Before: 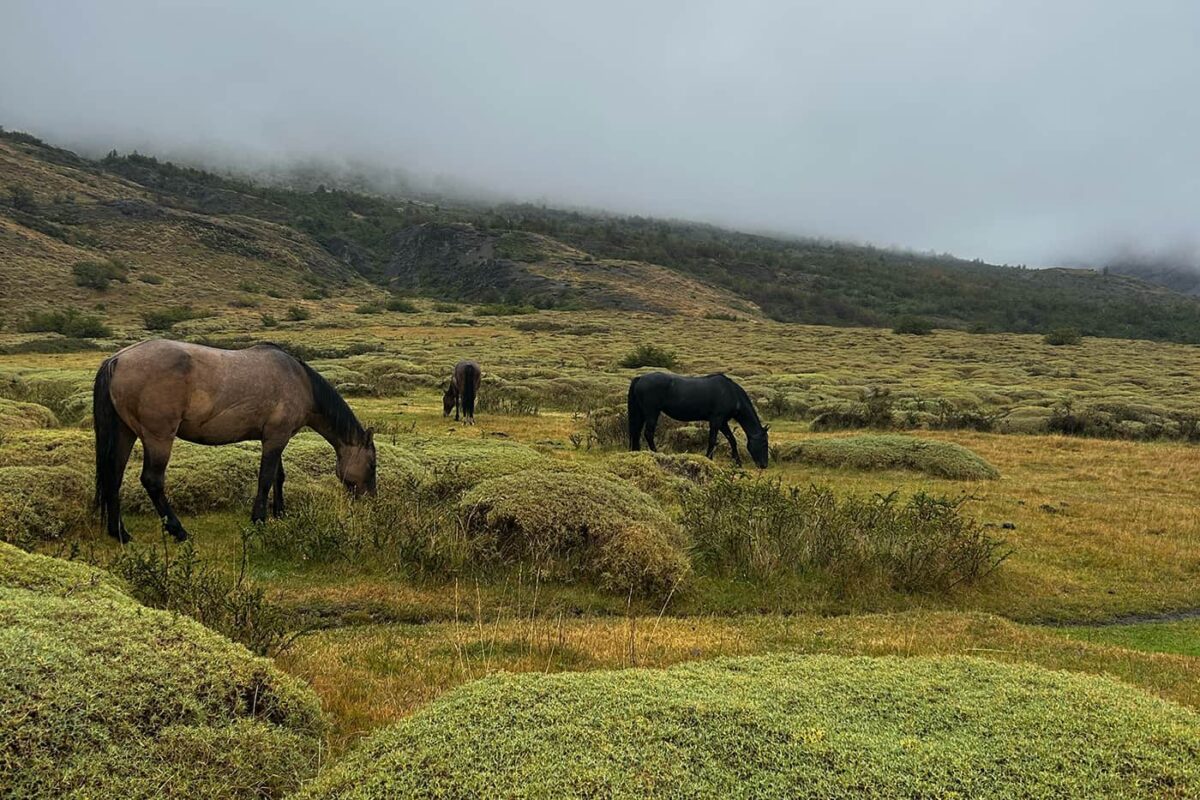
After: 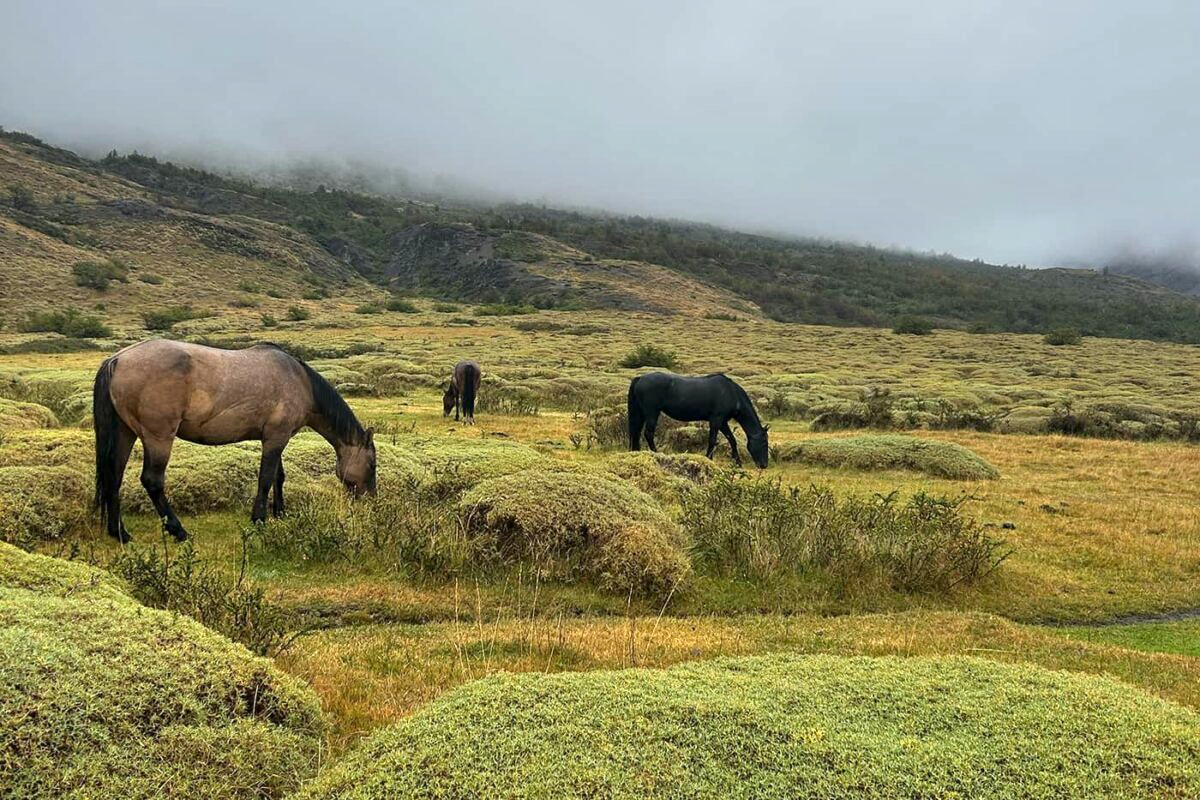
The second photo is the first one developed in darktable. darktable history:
local contrast: mode bilateral grid, contrast 20, coarseness 50, detail 120%, midtone range 0.2
tone equalizer: -7 EV 0.149 EV, -6 EV 0.576 EV, -5 EV 1.18 EV, -4 EV 1.32 EV, -3 EV 1.16 EV, -2 EV 0.6 EV, -1 EV 0.159 EV, smoothing diameter 24.99%, edges refinement/feathering 5.65, preserve details guided filter
exposure: exposure 0.15 EV, compensate highlight preservation false
